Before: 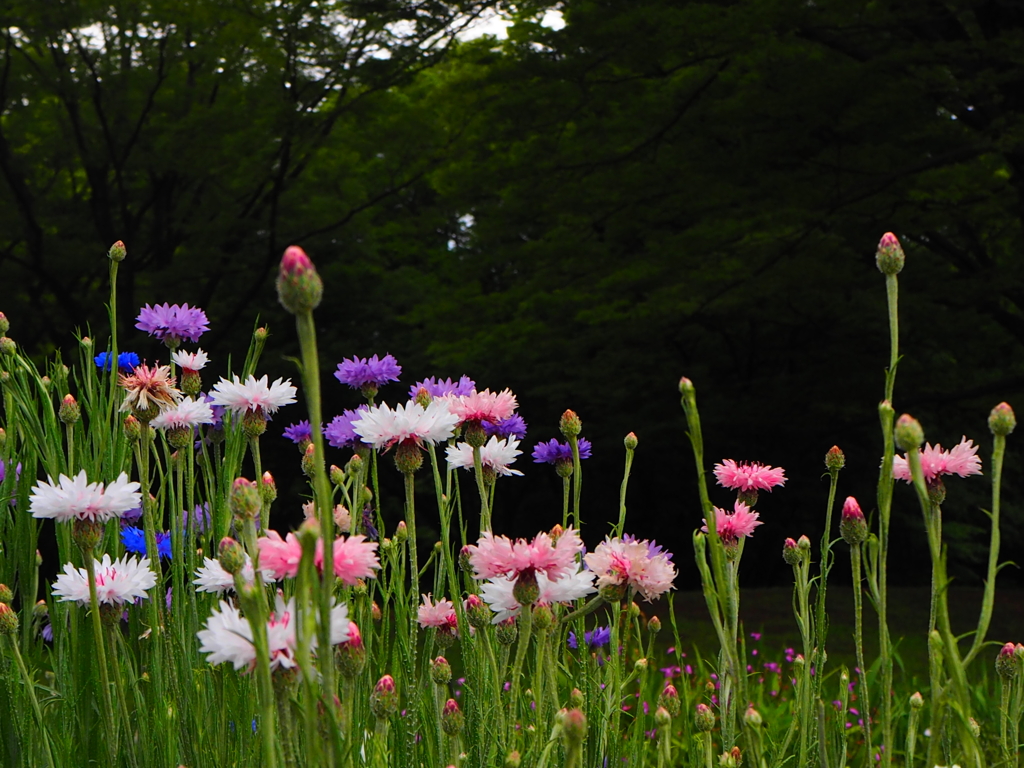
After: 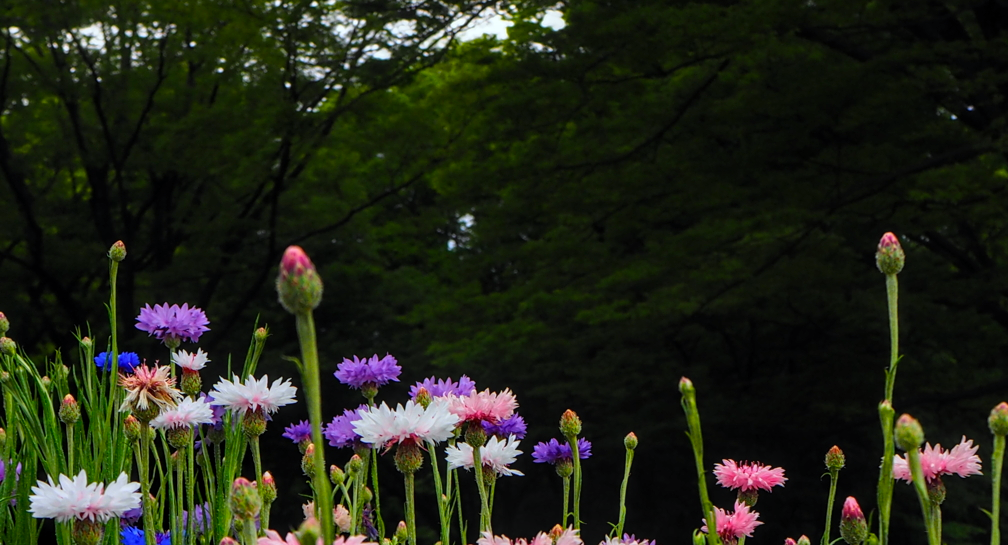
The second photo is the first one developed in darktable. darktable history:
exposure: compensate exposure bias true, compensate highlight preservation false
color correction: highlights a* -4.75, highlights b* 5.05, saturation 0.97
local contrast: on, module defaults
color calibration: output colorfulness [0, 0.315, 0, 0], illuminant as shot in camera, x 0.358, y 0.373, temperature 4628.91 K, gamut compression 1.66
crop: bottom 29.015%
